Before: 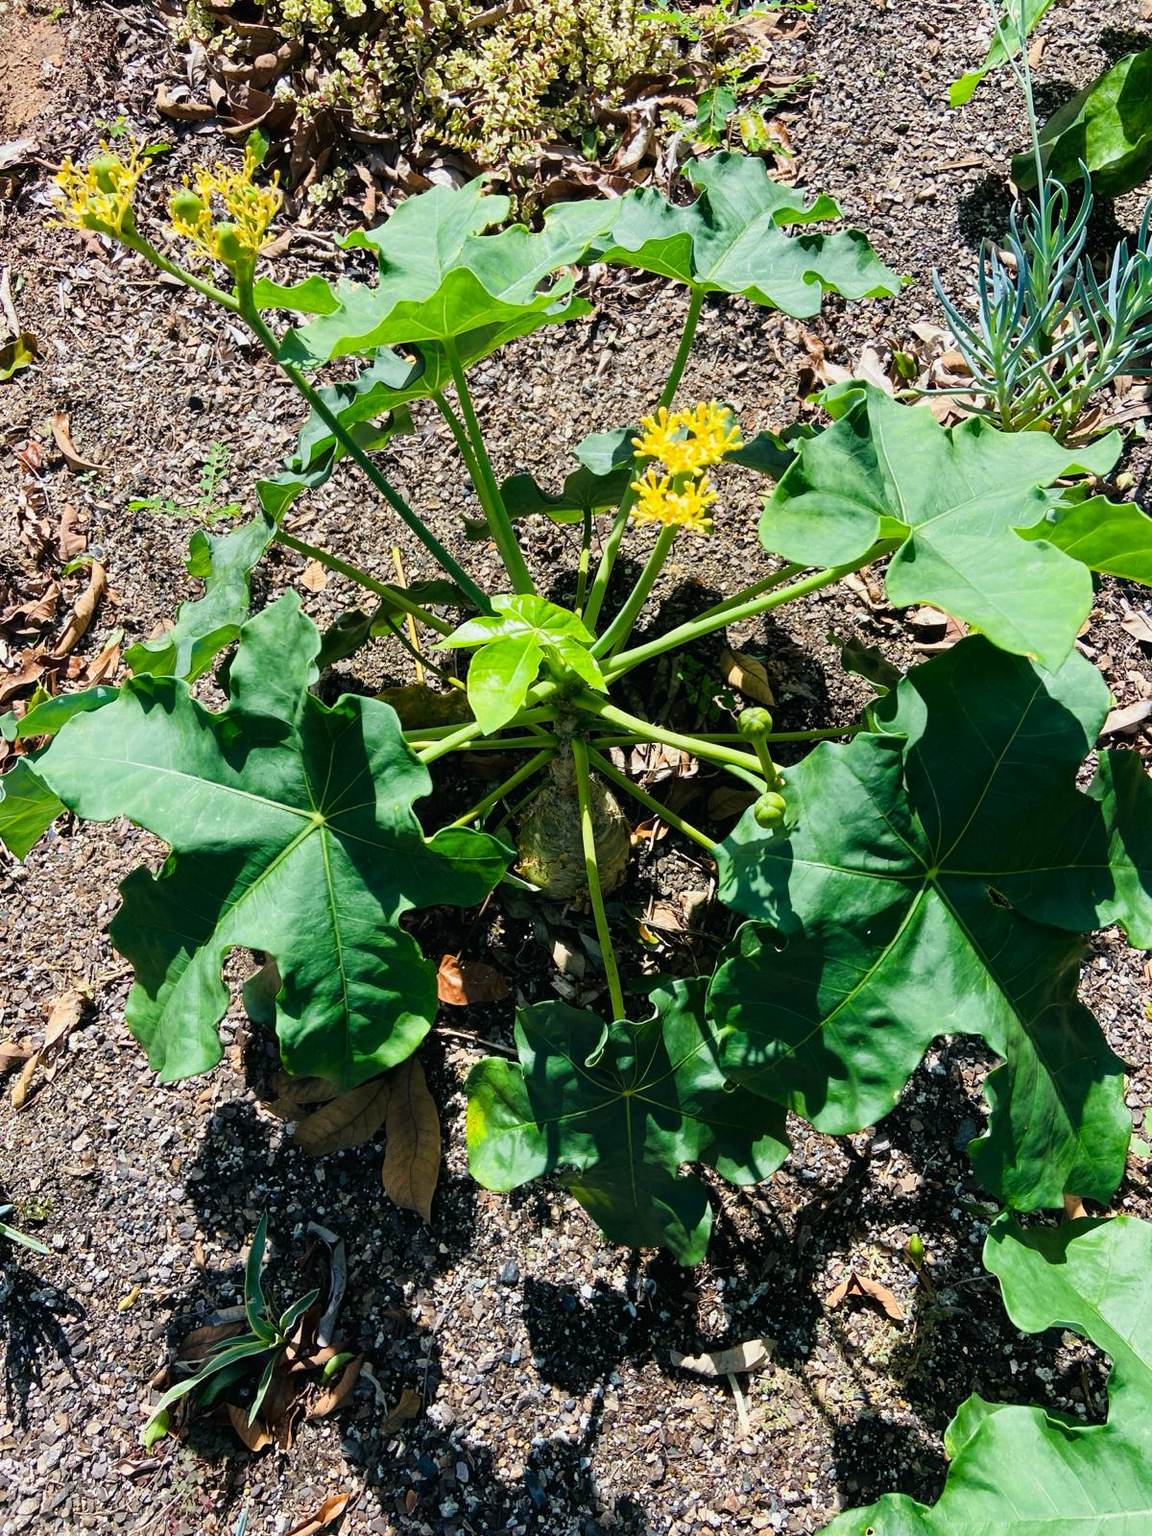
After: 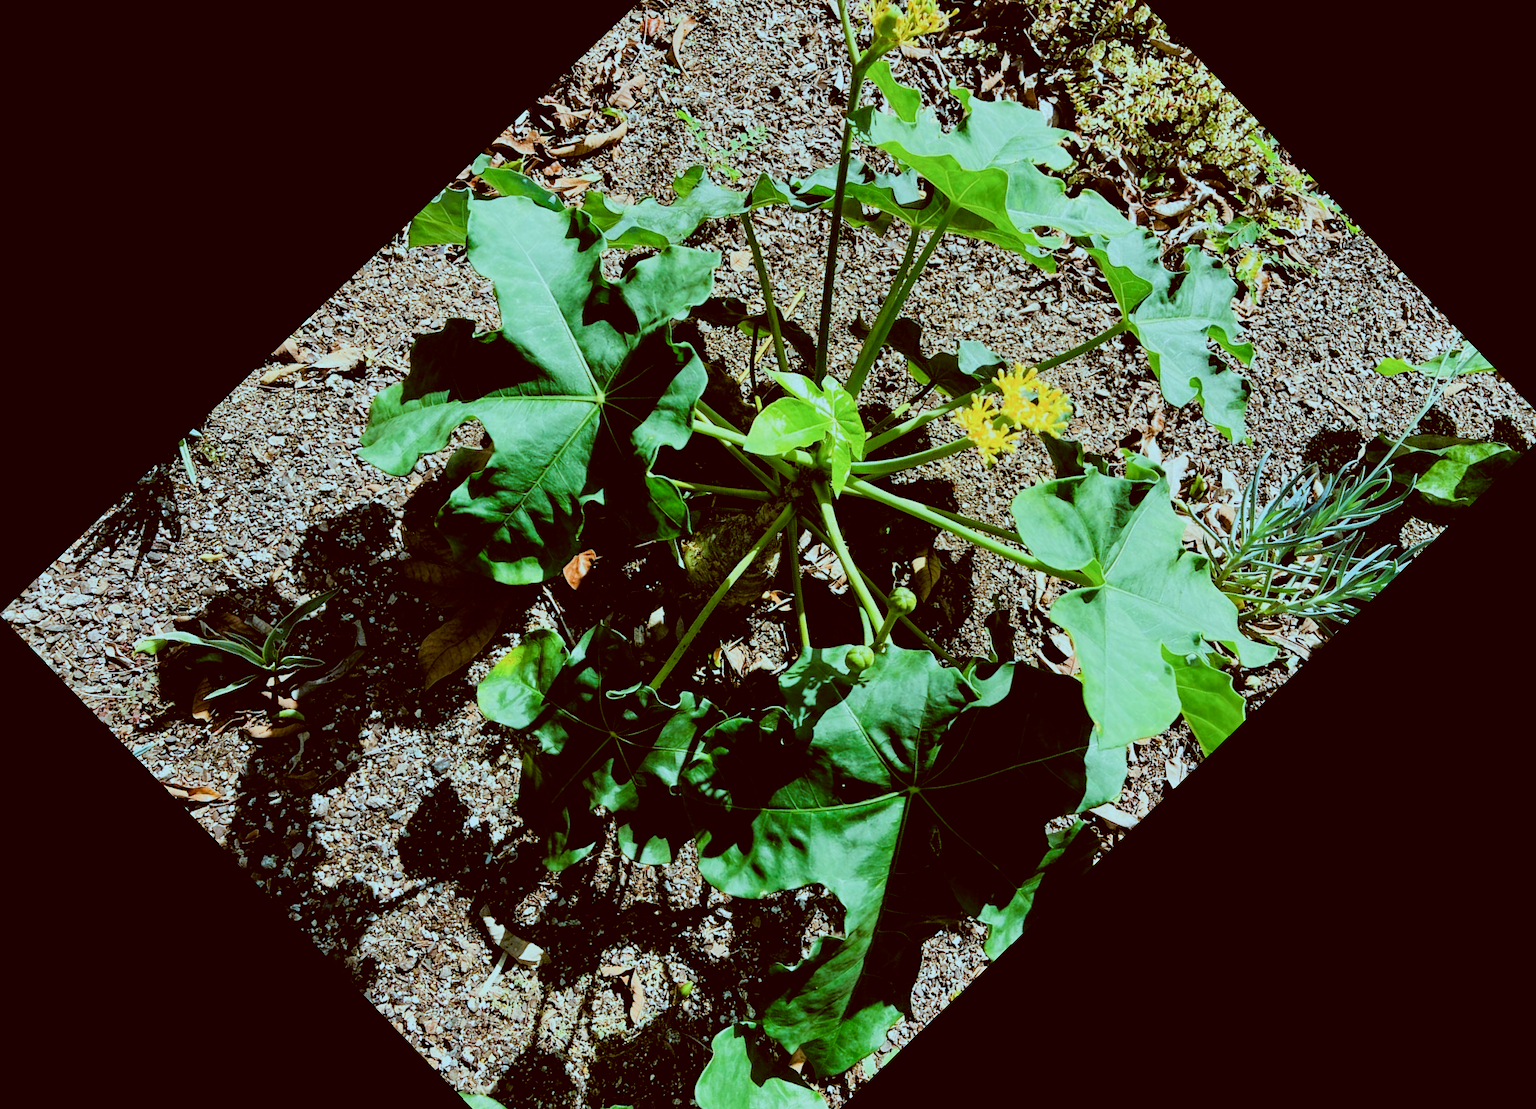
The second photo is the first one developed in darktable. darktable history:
crop and rotate: angle -46.26°, top 16.234%, right 0.912%, bottom 11.704%
color correction: highlights a* -14.62, highlights b* -16.22, shadows a* 10.12, shadows b* 29.4
filmic rgb: black relative exposure -5 EV, hardness 2.88, contrast 1.3, highlights saturation mix -30%
